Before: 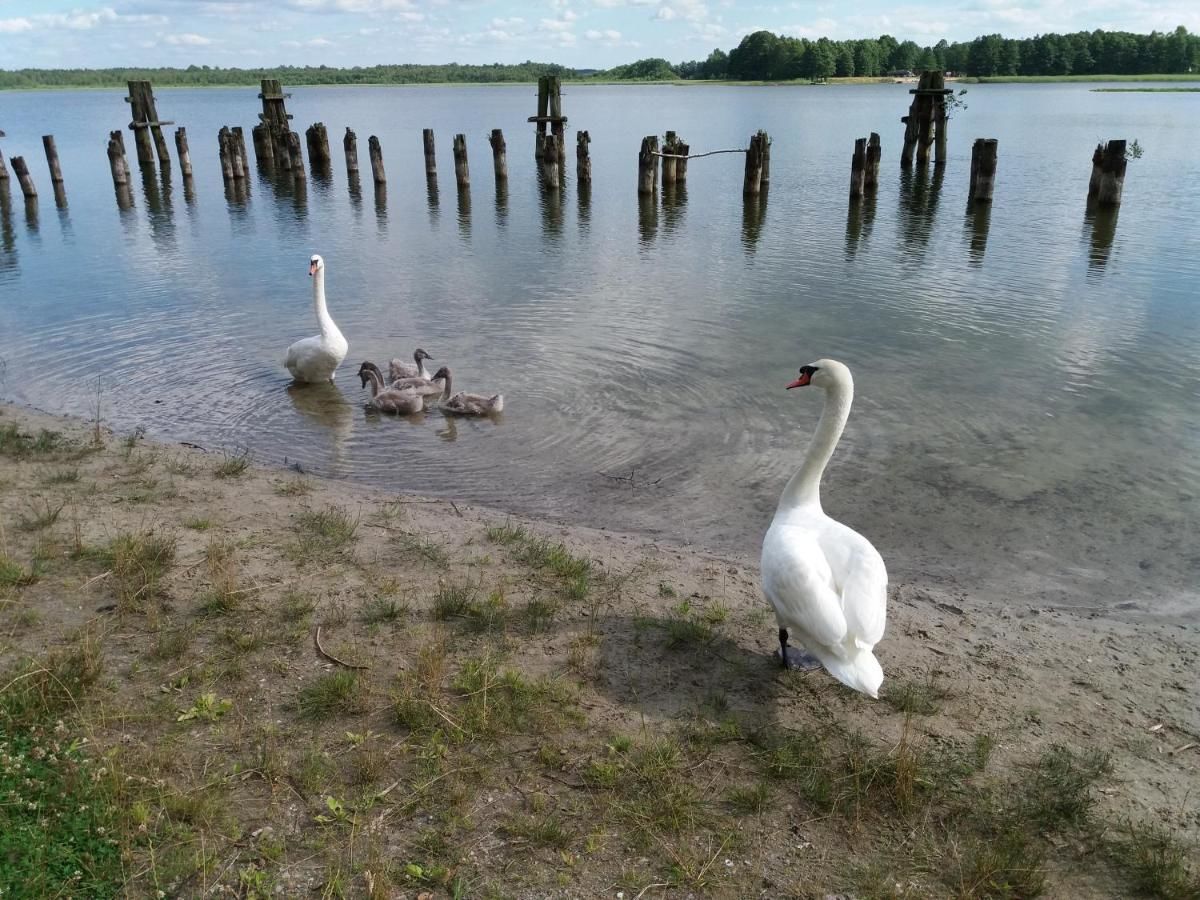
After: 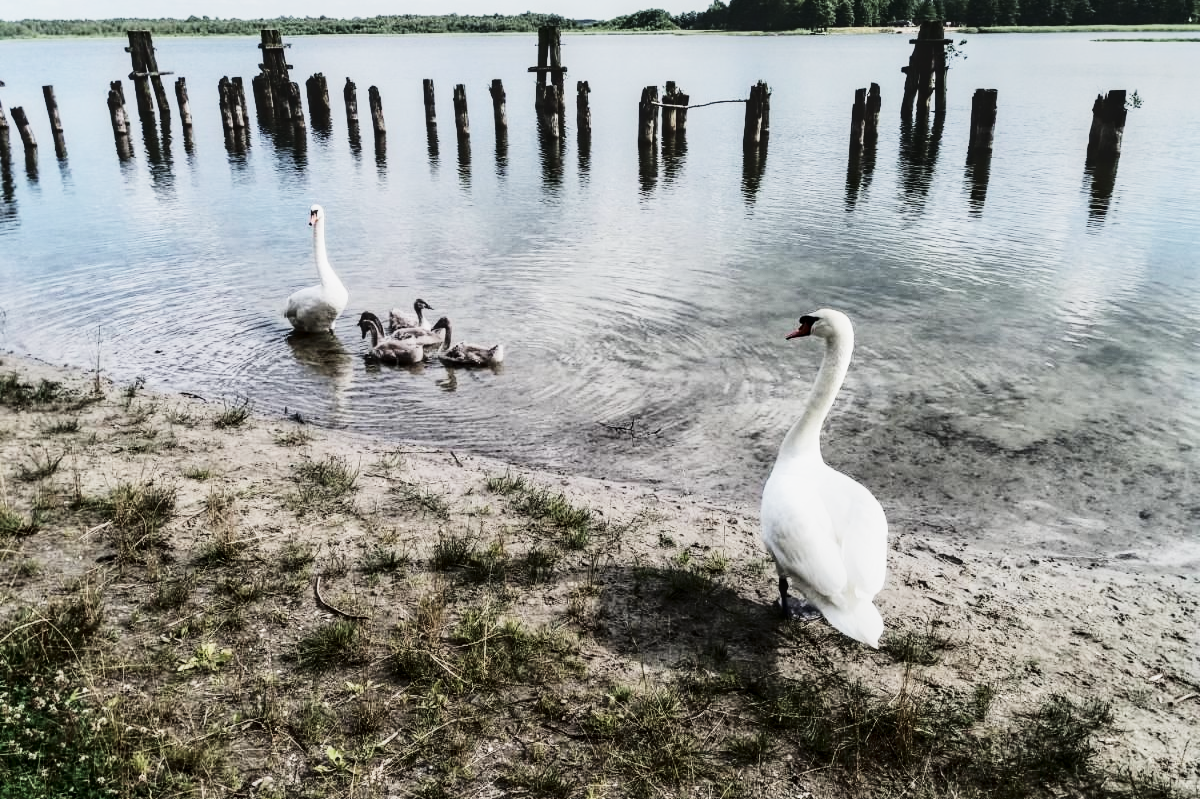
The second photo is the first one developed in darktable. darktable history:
crop and rotate: top 5.609%, bottom 5.609%
white balance: emerald 1
exposure: exposure 0.64 EV, compensate highlight preservation false
local contrast: on, module defaults
contrast brightness saturation: contrast 0.25, saturation -0.31
color balance rgb: contrast -10%
tone curve: curves: ch0 [(0.016, 0.011) (0.21, 0.113) (0.515, 0.476) (0.78, 0.795) (1, 0.981)], color space Lab, linked channels, preserve colors none
sigmoid: contrast 1.7, skew 0.1, preserve hue 0%, red attenuation 0.1, red rotation 0.035, green attenuation 0.1, green rotation -0.017, blue attenuation 0.15, blue rotation -0.052, base primaries Rec2020
